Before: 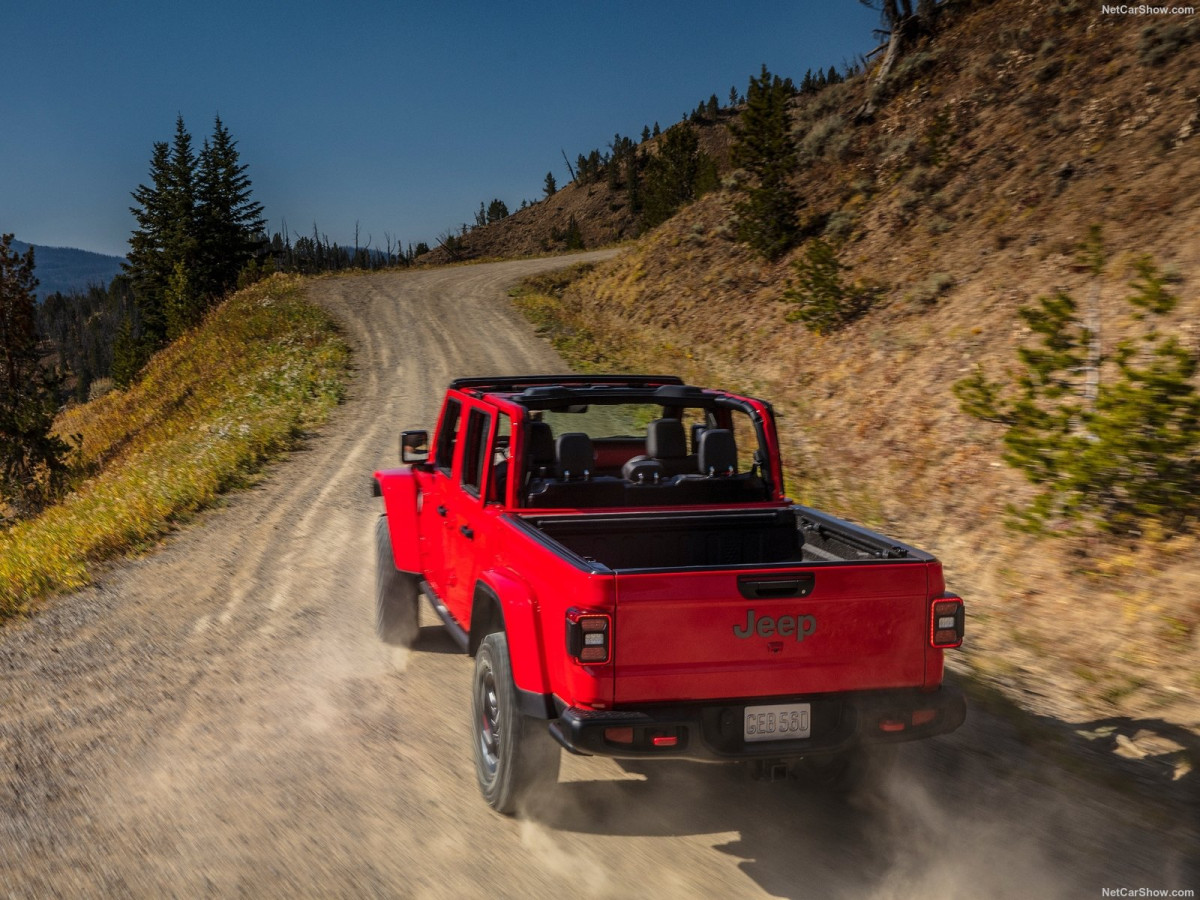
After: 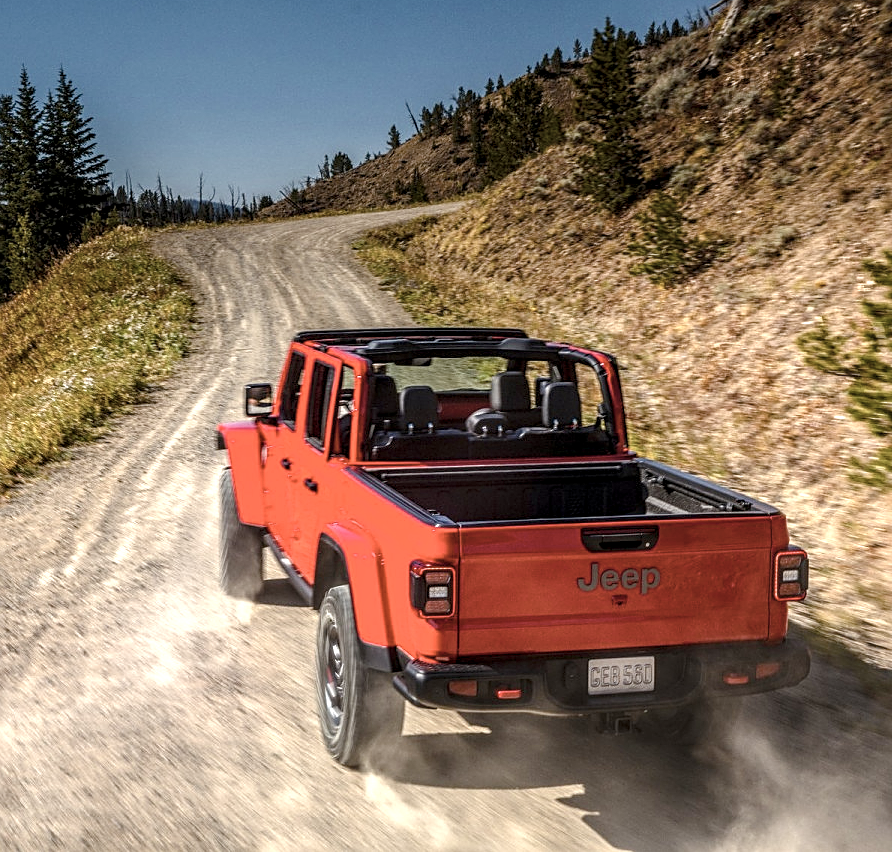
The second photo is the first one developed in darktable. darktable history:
crop and rotate: left 13.038%, top 5.271%, right 12.611%
local contrast: detail 130%
sharpen: on, module defaults
exposure: black level correction 0, exposure 0.931 EV, compensate highlight preservation false
color balance rgb: linear chroma grading › global chroma 0.66%, perceptual saturation grading › global saturation 20%, perceptual saturation grading › highlights -14.183%, perceptual saturation grading › shadows 49.656%
color correction: highlights b* -0.047, saturation 0.574
